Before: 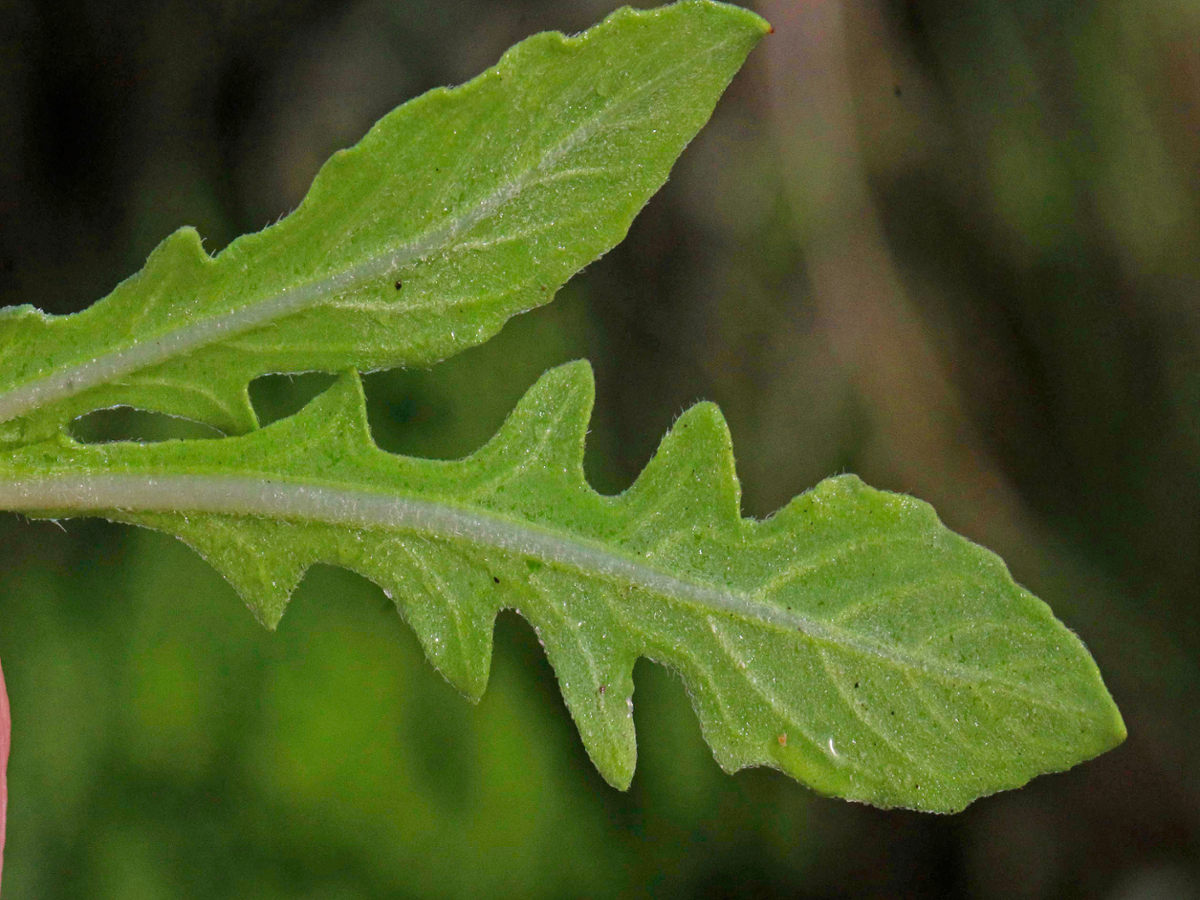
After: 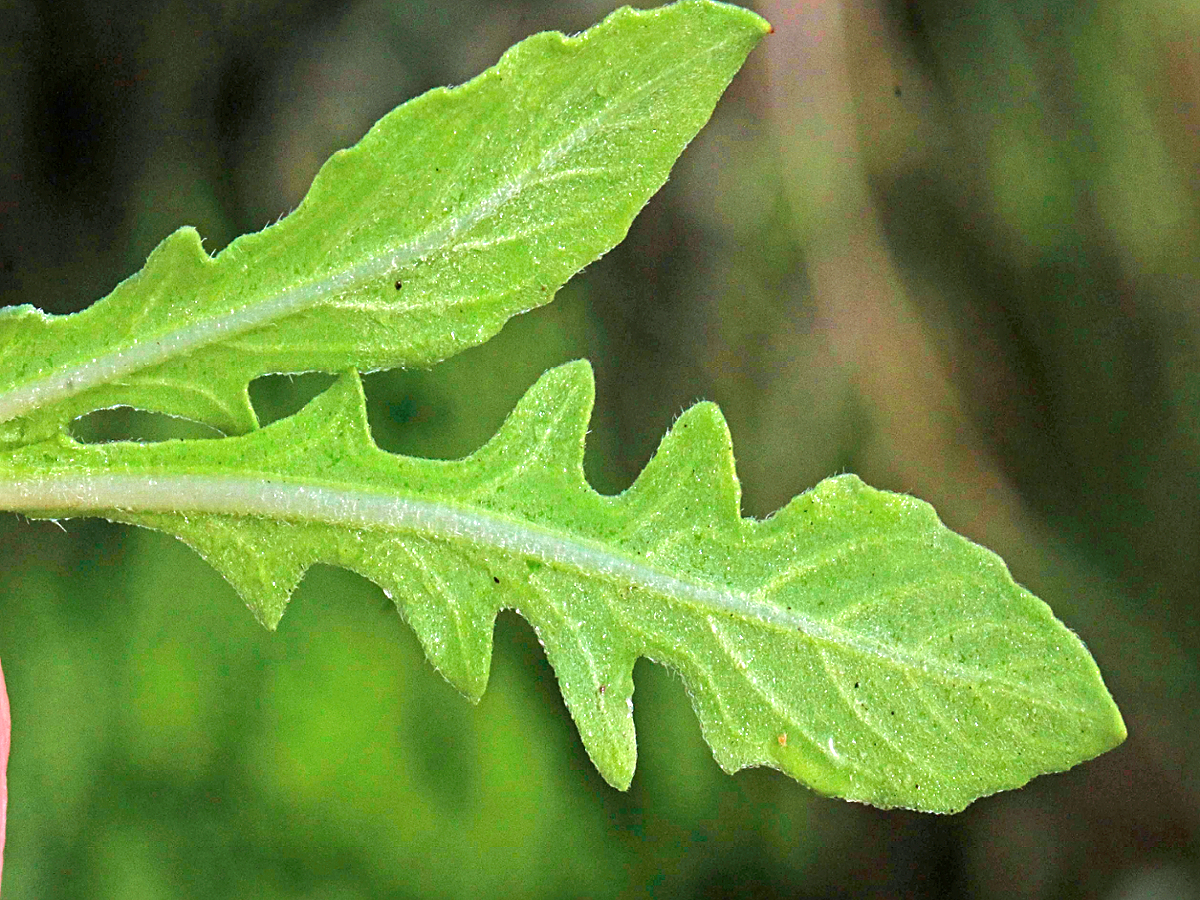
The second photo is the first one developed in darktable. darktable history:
sharpen: on, module defaults
color calibration: illuminant as shot in camera, x 0.359, y 0.363, temperature 4592.85 K
exposure: exposure 0.672 EV, compensate exposure bias true, compensate highlight preservation false
velvia: on, module defaults
